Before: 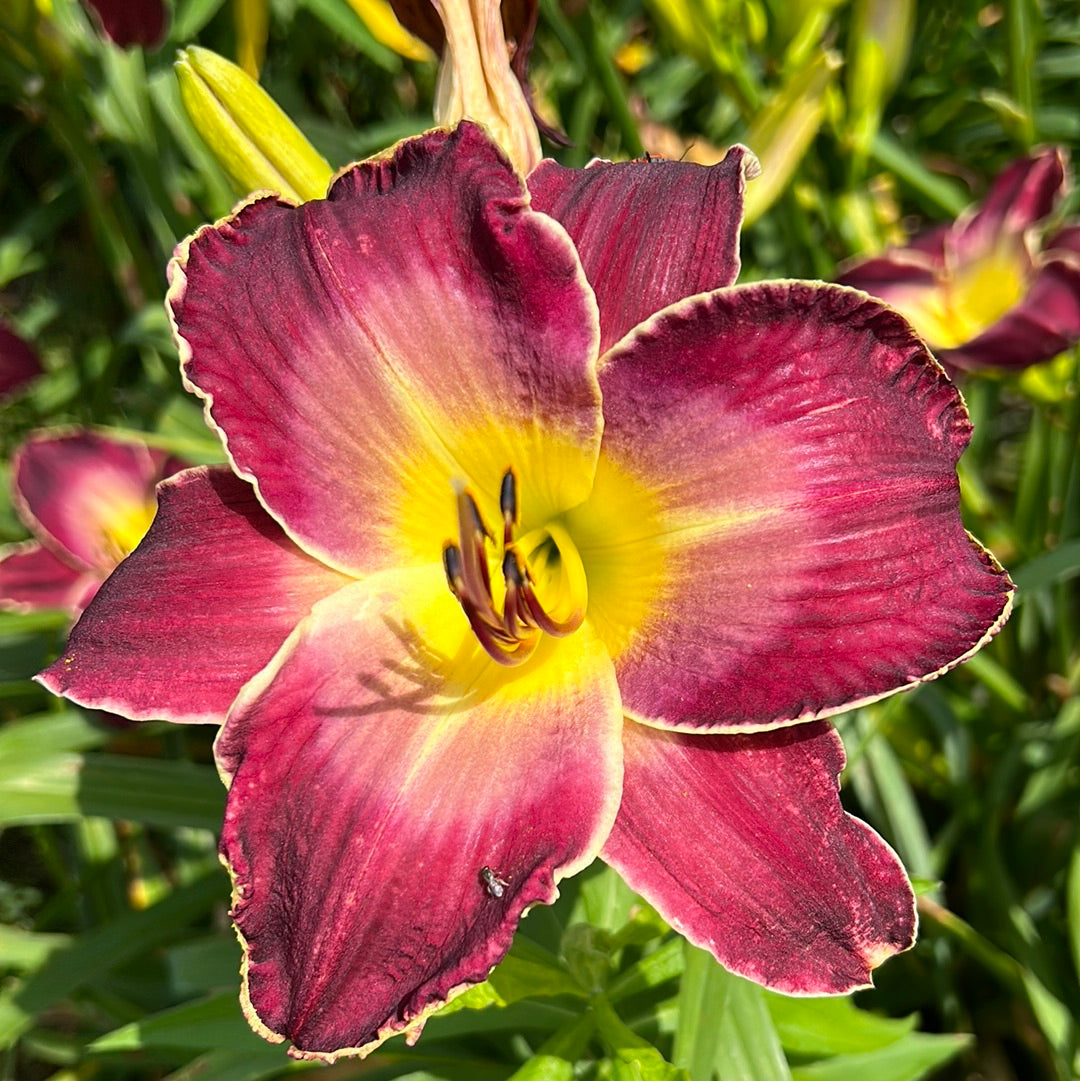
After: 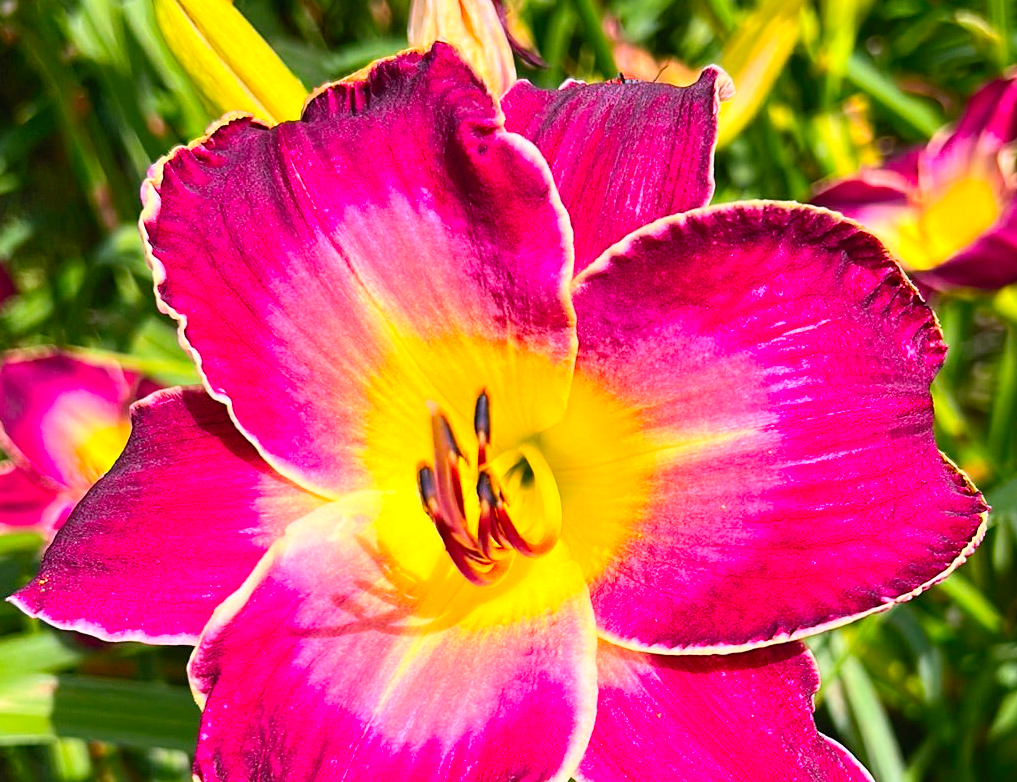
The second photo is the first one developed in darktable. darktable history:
contrast brightness saturation: contrast 0.205, brightness 0.197, saturation 0.807
crop: left 2.461%, top 7.355%, right 3.281%, bottom 20.276%
color correction: highlights a* 15.22, highlights b* -25.73
